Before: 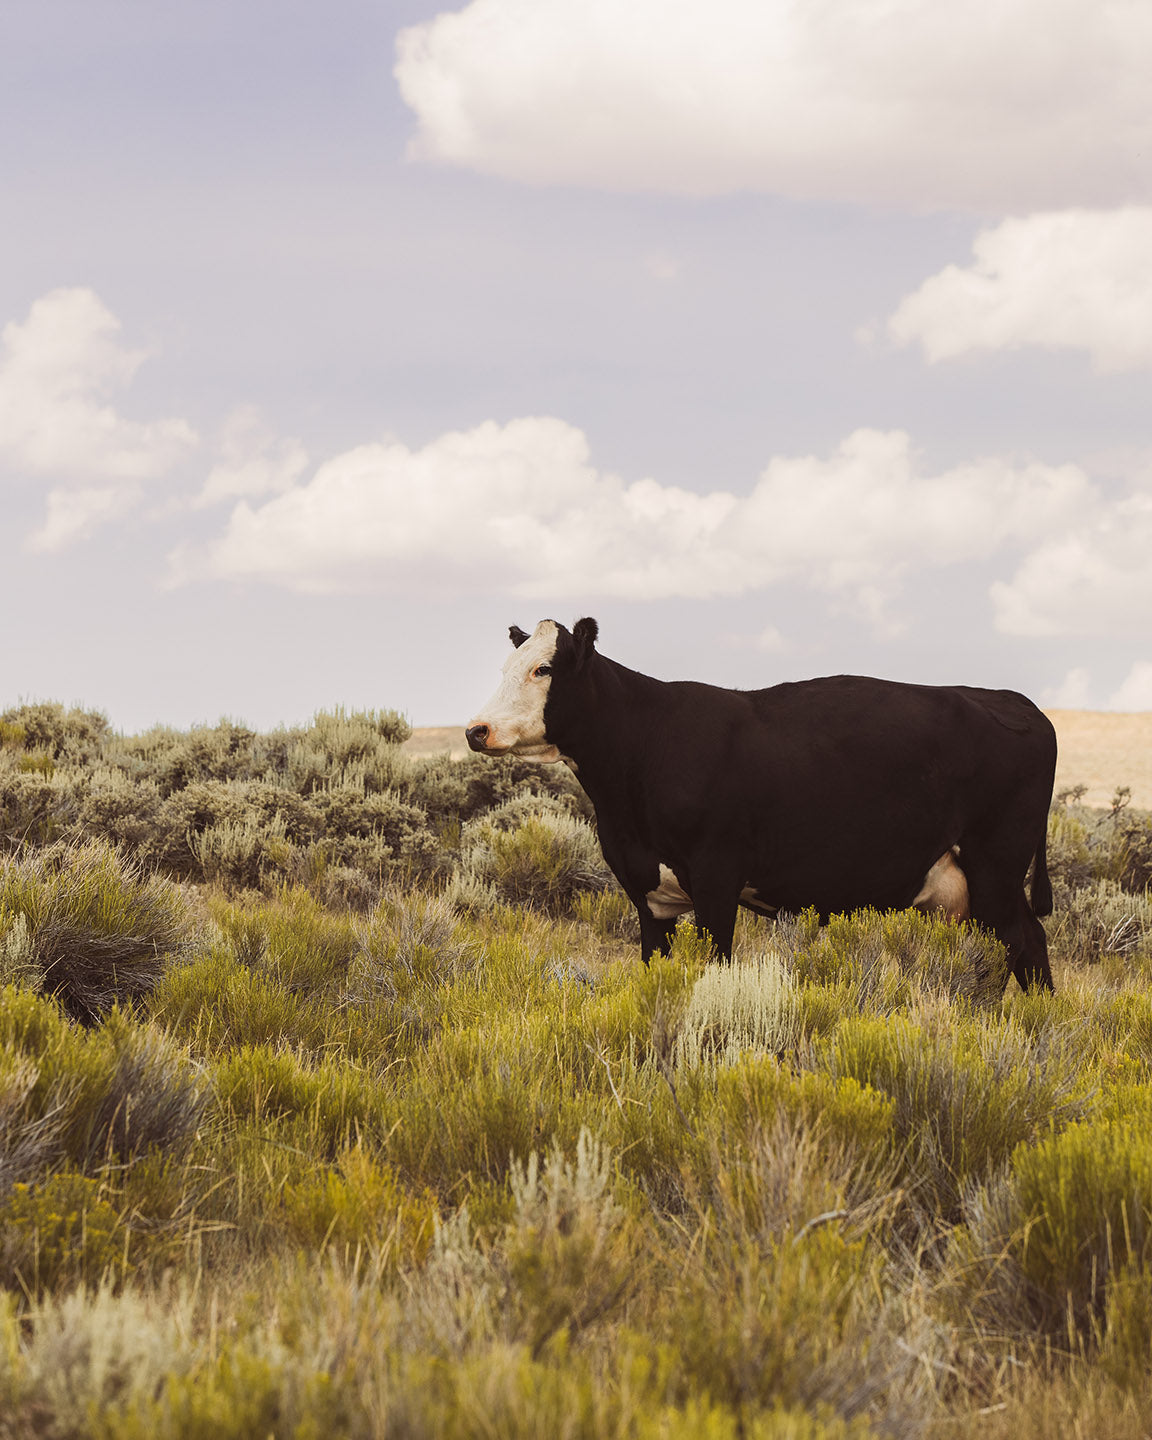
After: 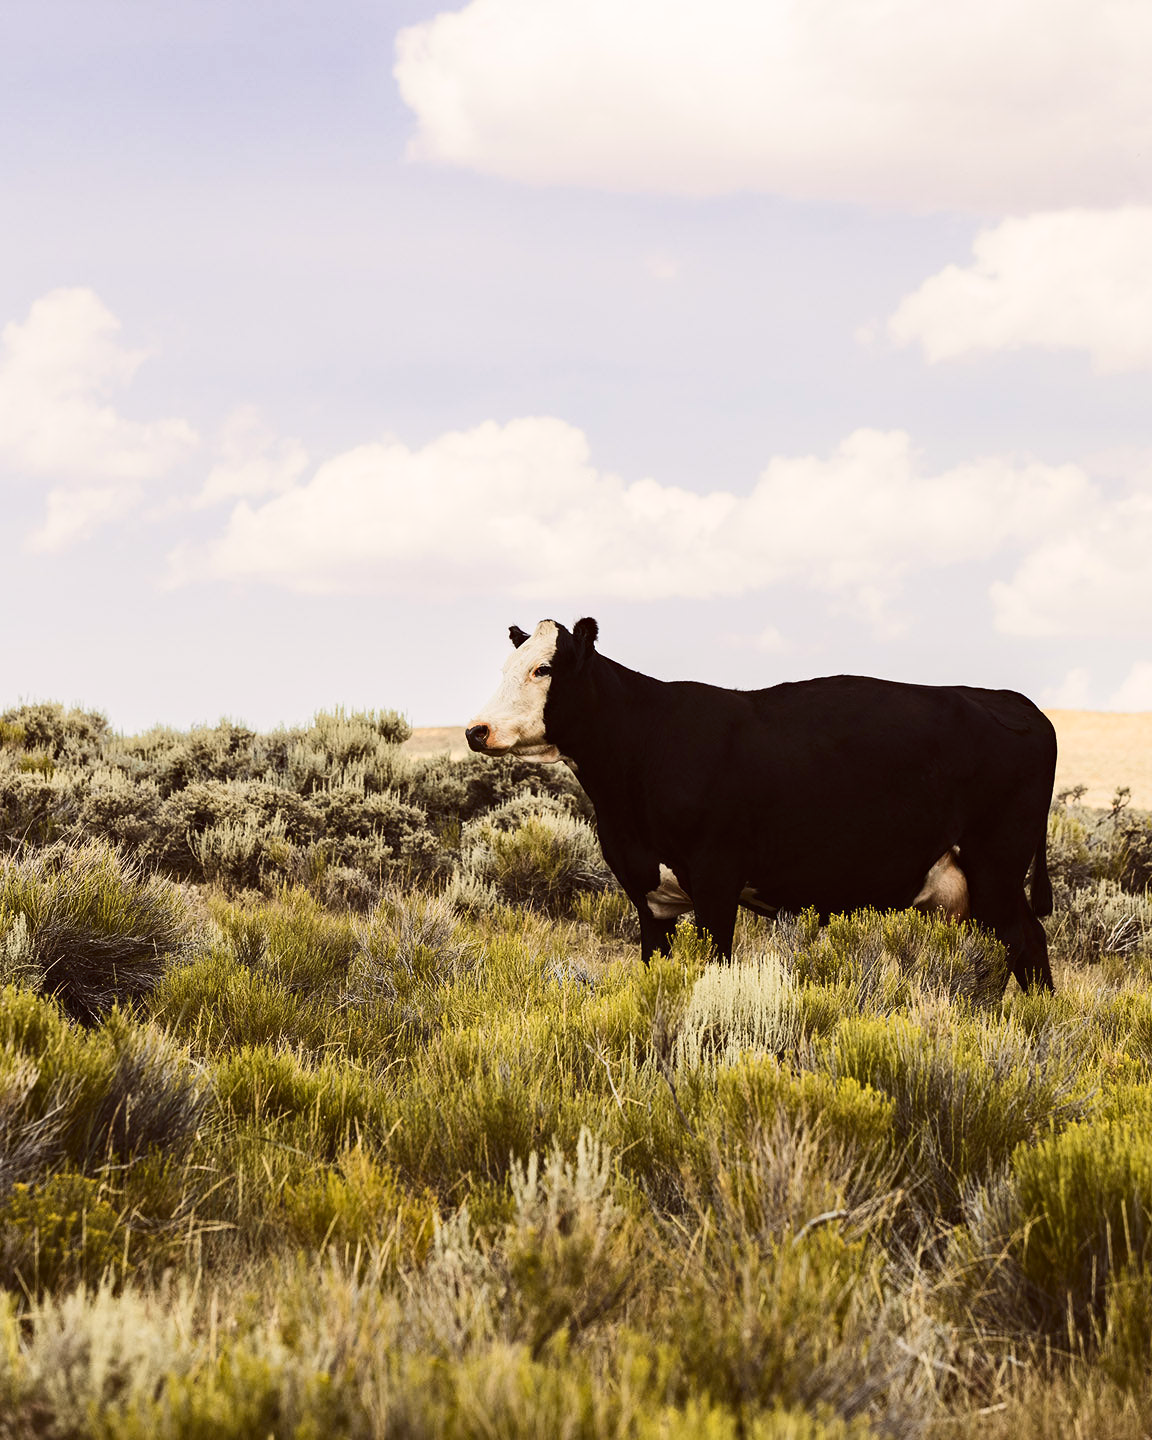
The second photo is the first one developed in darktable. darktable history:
exposure: exposure 0.027 EV, compensate highlight preservation false
contrast brightness saturation: contrast 0.289
haze removal: compatibility mode true, adaptive false
